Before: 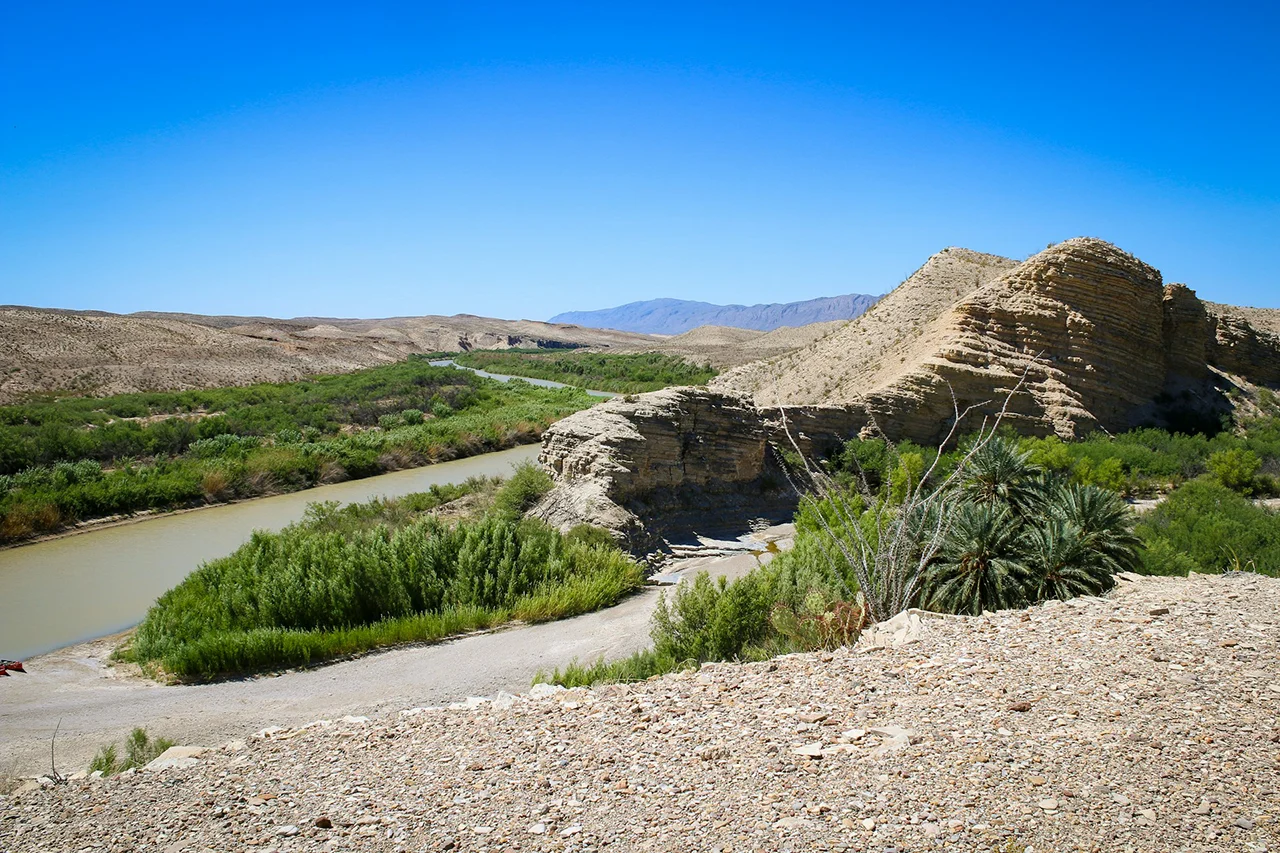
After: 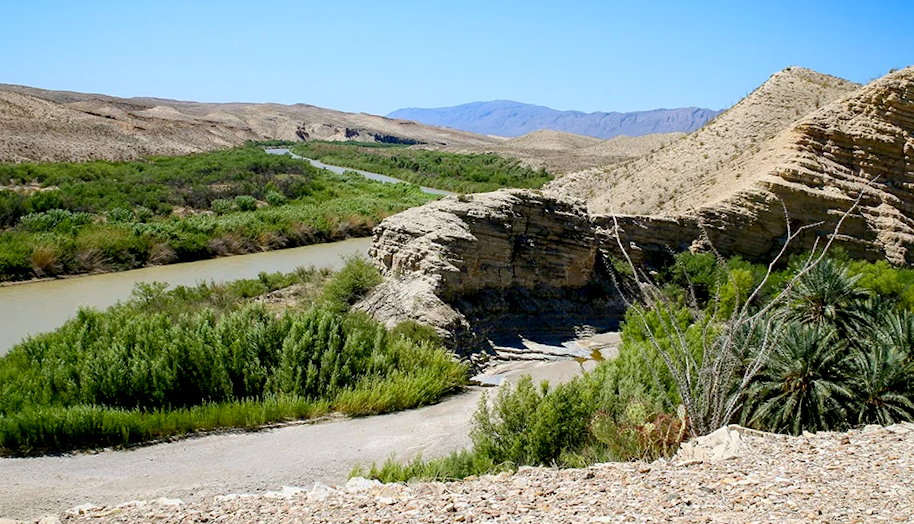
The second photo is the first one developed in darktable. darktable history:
shadows and highlights: shadows -25.28, highlights 49.62, soften with gaussian
exposure: black level correction 0.01, exposure 0.017 EV, compensate highlight preservation false
crop and rotate: angle -3.47°, left 9.922%, top 21.159%, right 12.313%, bottom 11.903%
